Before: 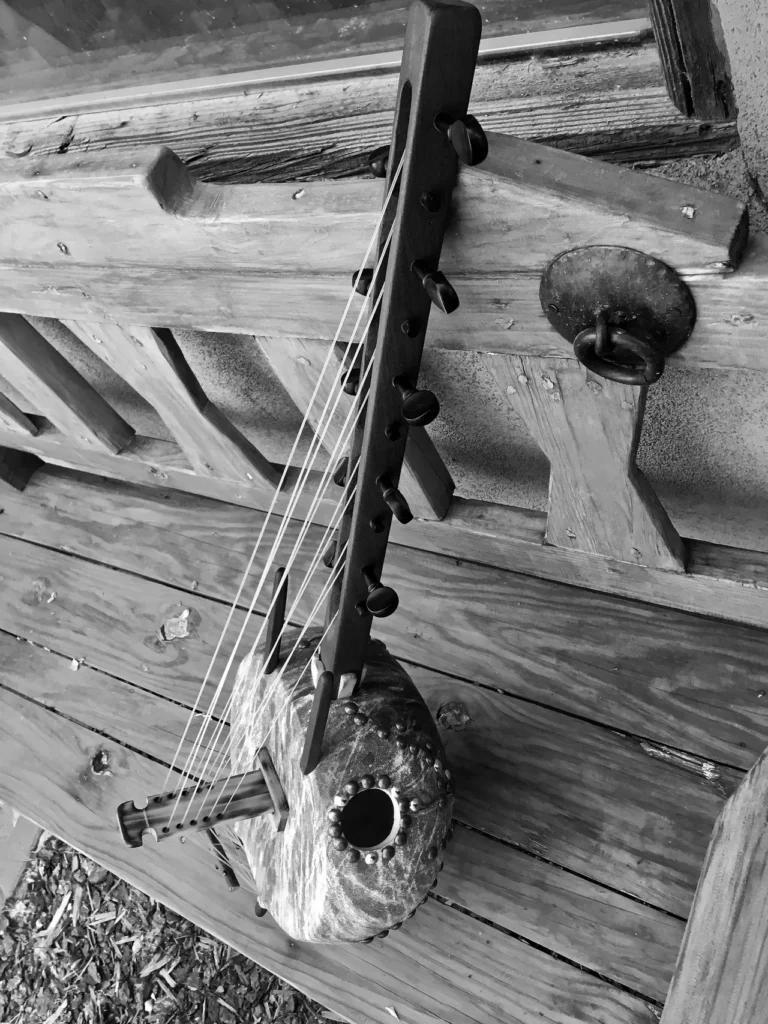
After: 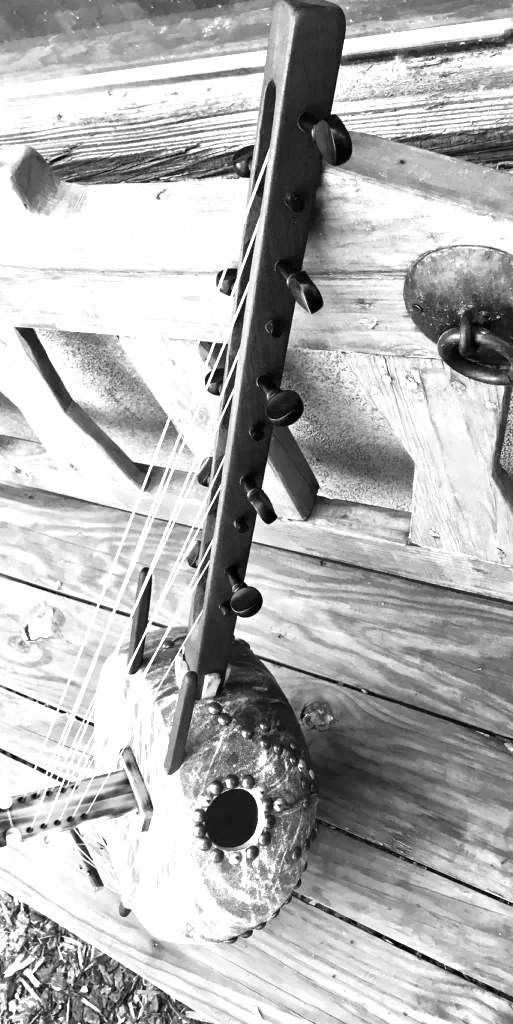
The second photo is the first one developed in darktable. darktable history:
crop and rotate: left 17.732%, right 15.423%
exposure: black level correction 0, exposure 1.45 EV, compensate exposure bias true, compensate highlight preservation false
contrast brightness saturation: contrast 0.08, saturation 0.2
